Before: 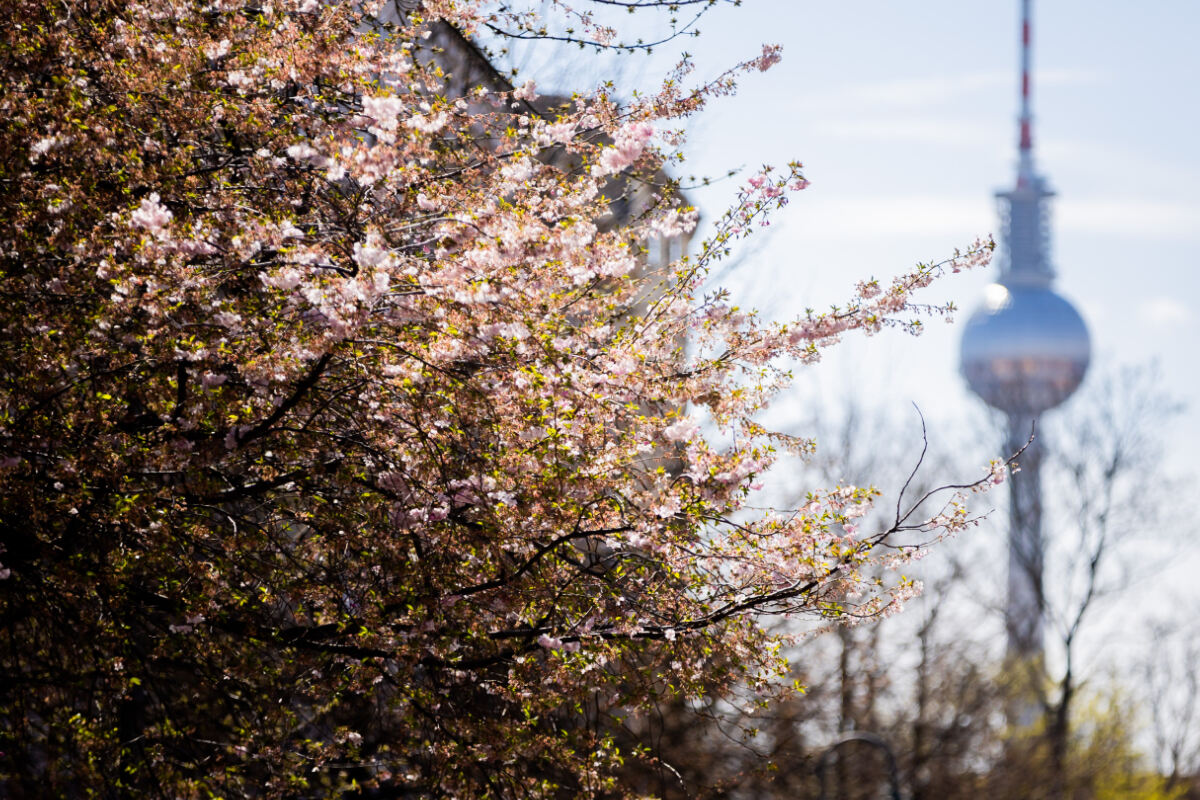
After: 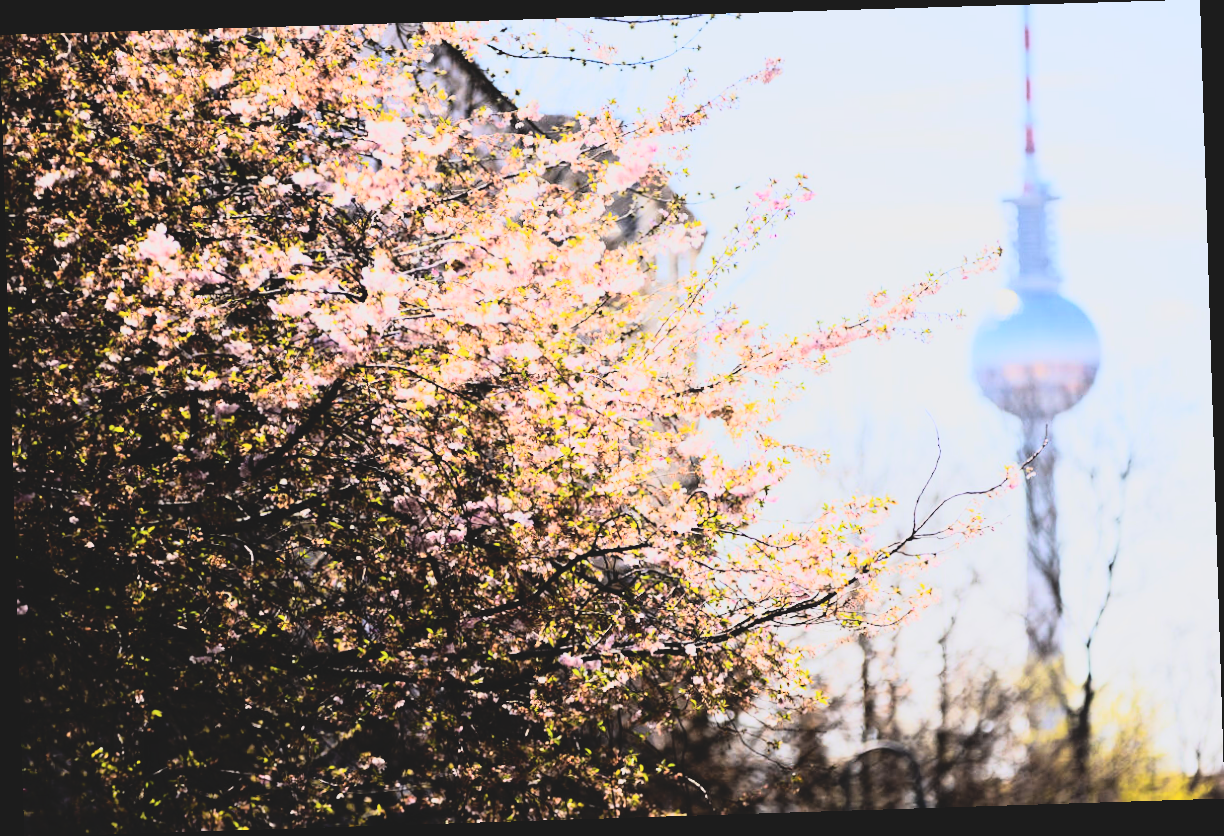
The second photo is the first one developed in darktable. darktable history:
fill light: on, module defaults
exposure: exposure 0.217 EV, compensate highlight preservation false
contrast brightness saturation: contrast -0.15, brightness 0.05, saturation -0.12
rotate and perspective: rotation -1.77°, lens shift (horizontal) 0.004, automatic cropping off
rgb curve: curves: ch0 [(0, 0) (0.21, 0.15) (0.24, 0.21) (0.5, 0.75) (0.75, 0.96) (0.89, 0.99) (1, 1)]; ch1 [(0, 0.02) (0.21, 0.13) (0.25, 0.2) (0.5, 0.67) (0.75, 0.9) (0.89, 0.97) (1, 1)]; ch2 [(0, 0.02) (0.21, 0.13) (0.25, 0.2) (0.5, 0.67) (0.75, 0.9) (0.89, 0.97) (1, 1)], compensate middle gray true
